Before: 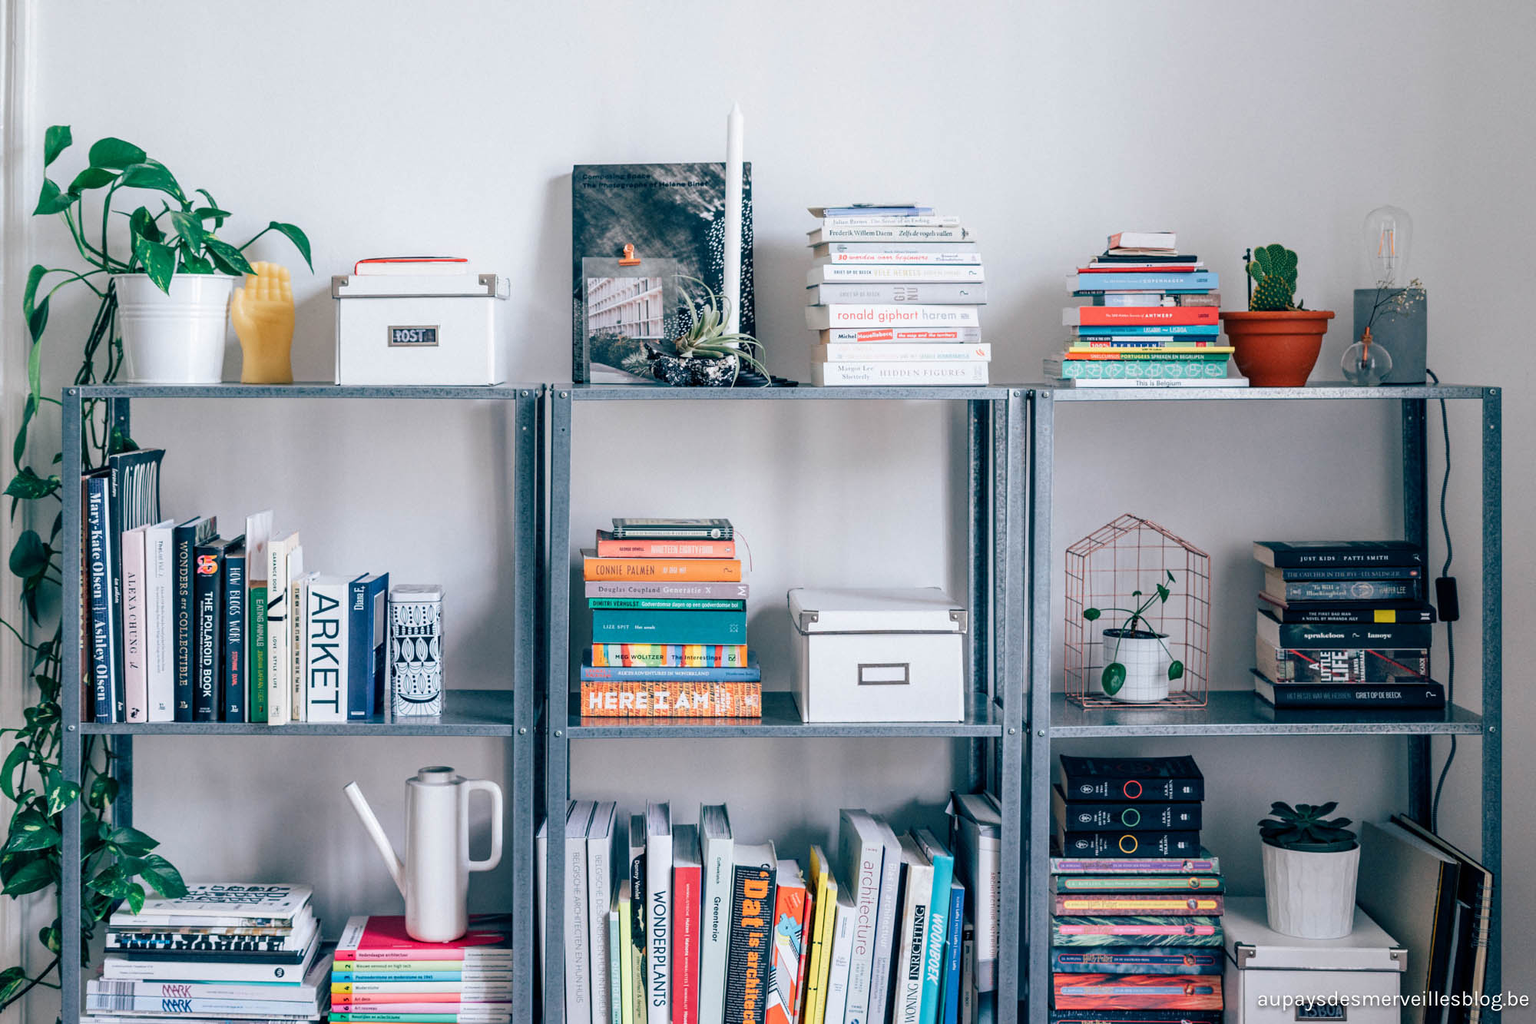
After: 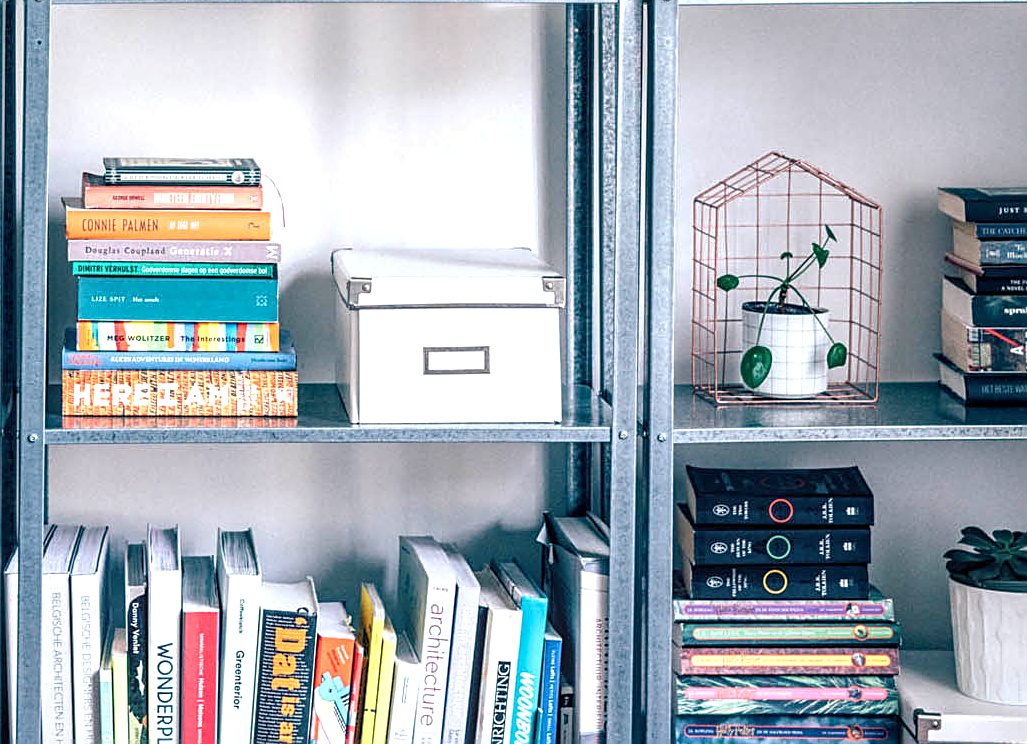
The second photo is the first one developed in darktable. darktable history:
crop: left 34.727%, top 38.827%, right 13.916%, bottom 5.328%
local contrast: on, module defaults
sharpen: on, module defaults
exposure: exposure 0.736 EV, compensate highlight preservation false
